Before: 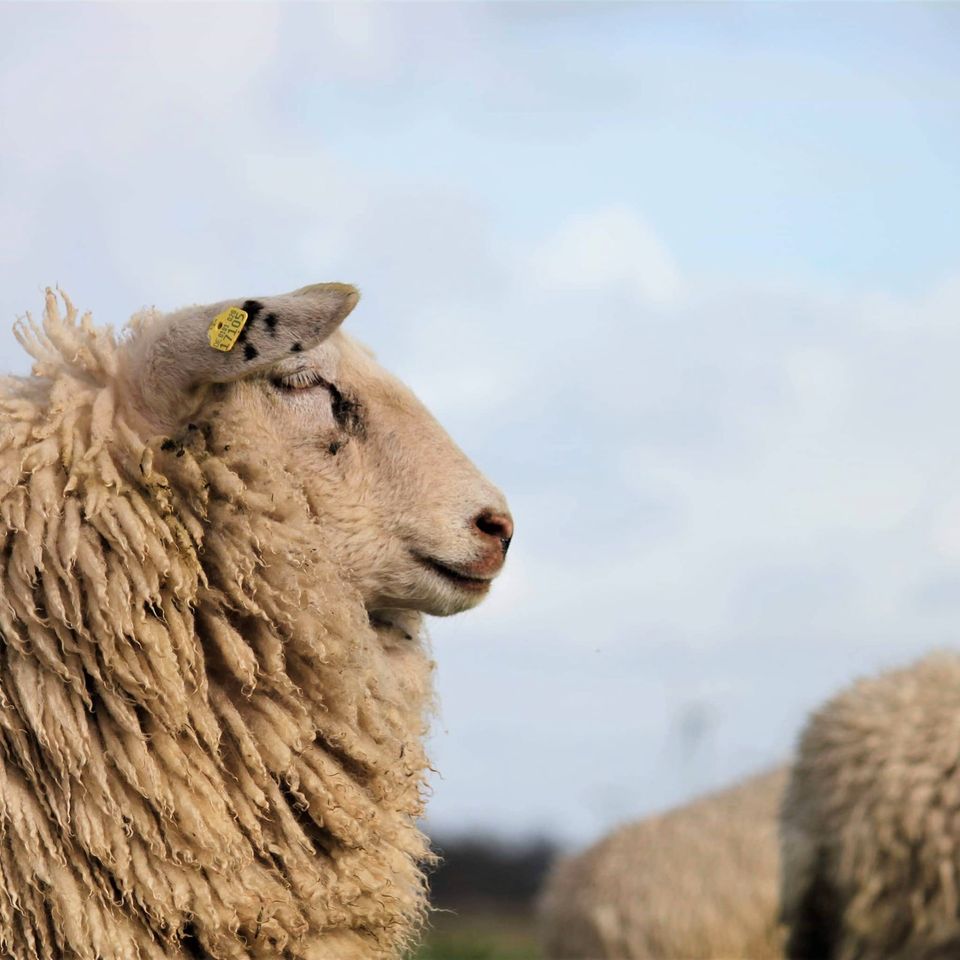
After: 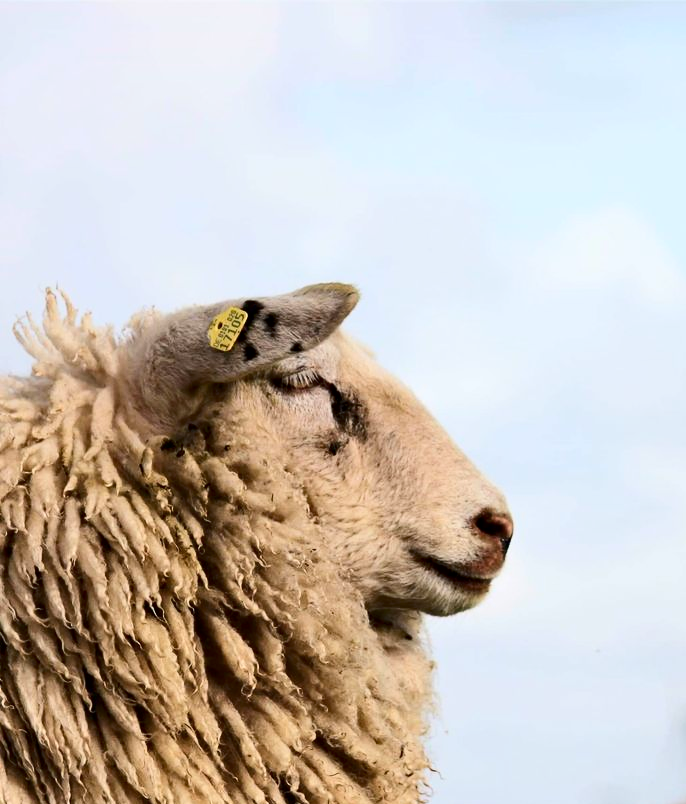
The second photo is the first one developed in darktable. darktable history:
tone equalizer: edges refinement/feathering 500, mask exposure compensation -1.57 EV, preserve details no
haze removal: compatibility mode true, adaptive false
crop: right 28.498%, bottom 16.239%
contrast brightness saturation: contrast 0.284
